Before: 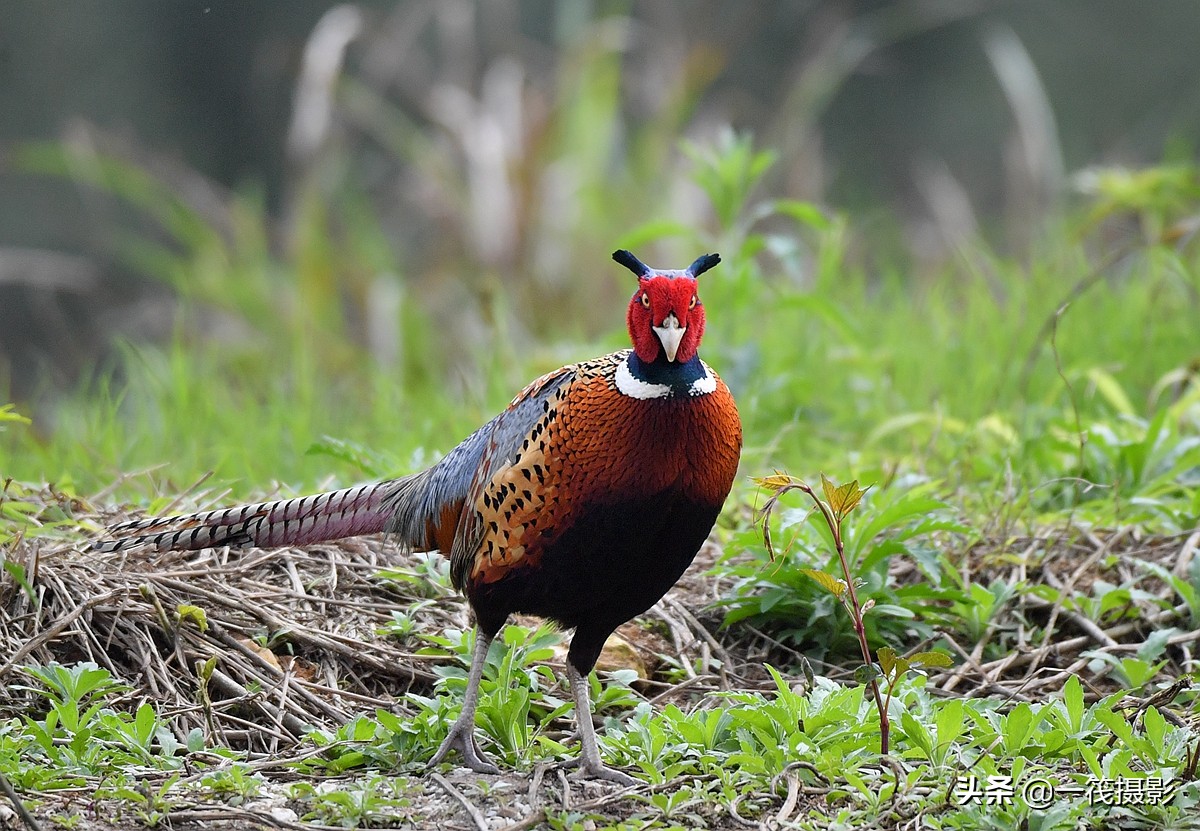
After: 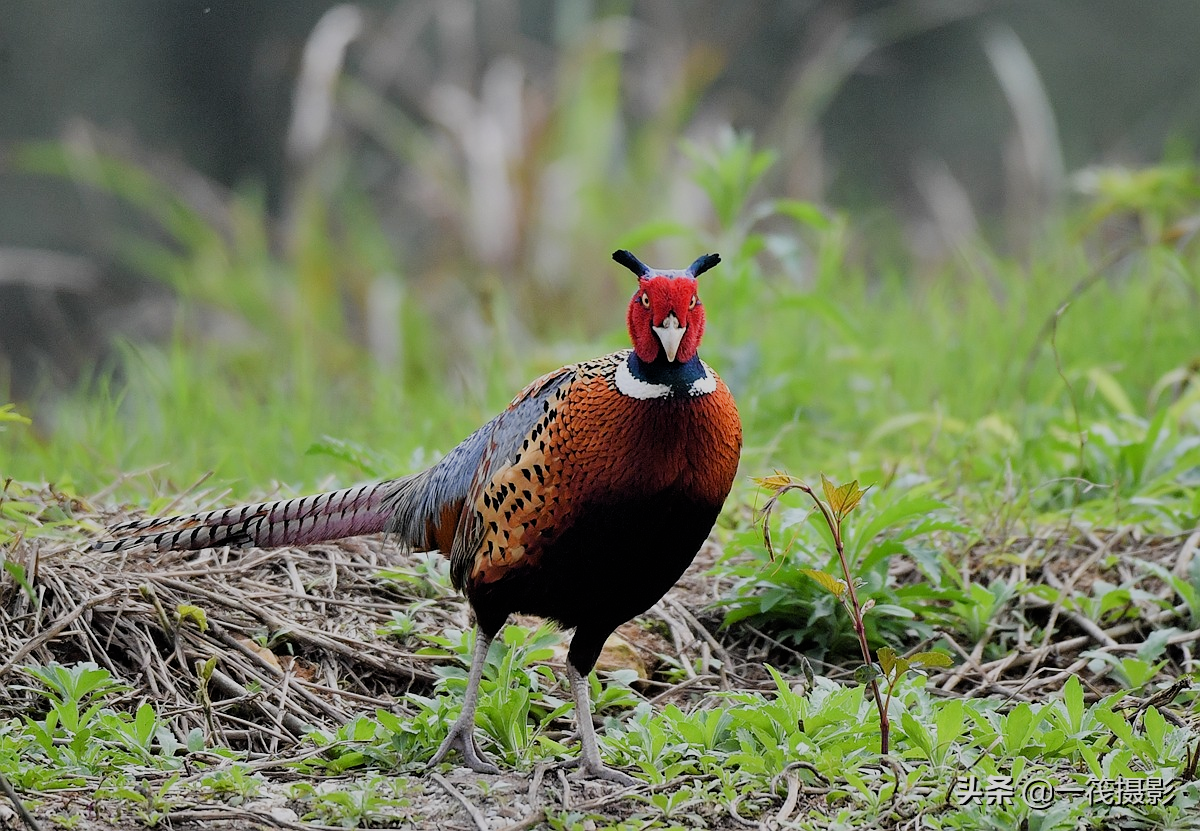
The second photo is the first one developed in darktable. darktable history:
filmic rgb: black relative exposure -7.35 EV, white relative exposure 5.06 EV, hardness 3.21
